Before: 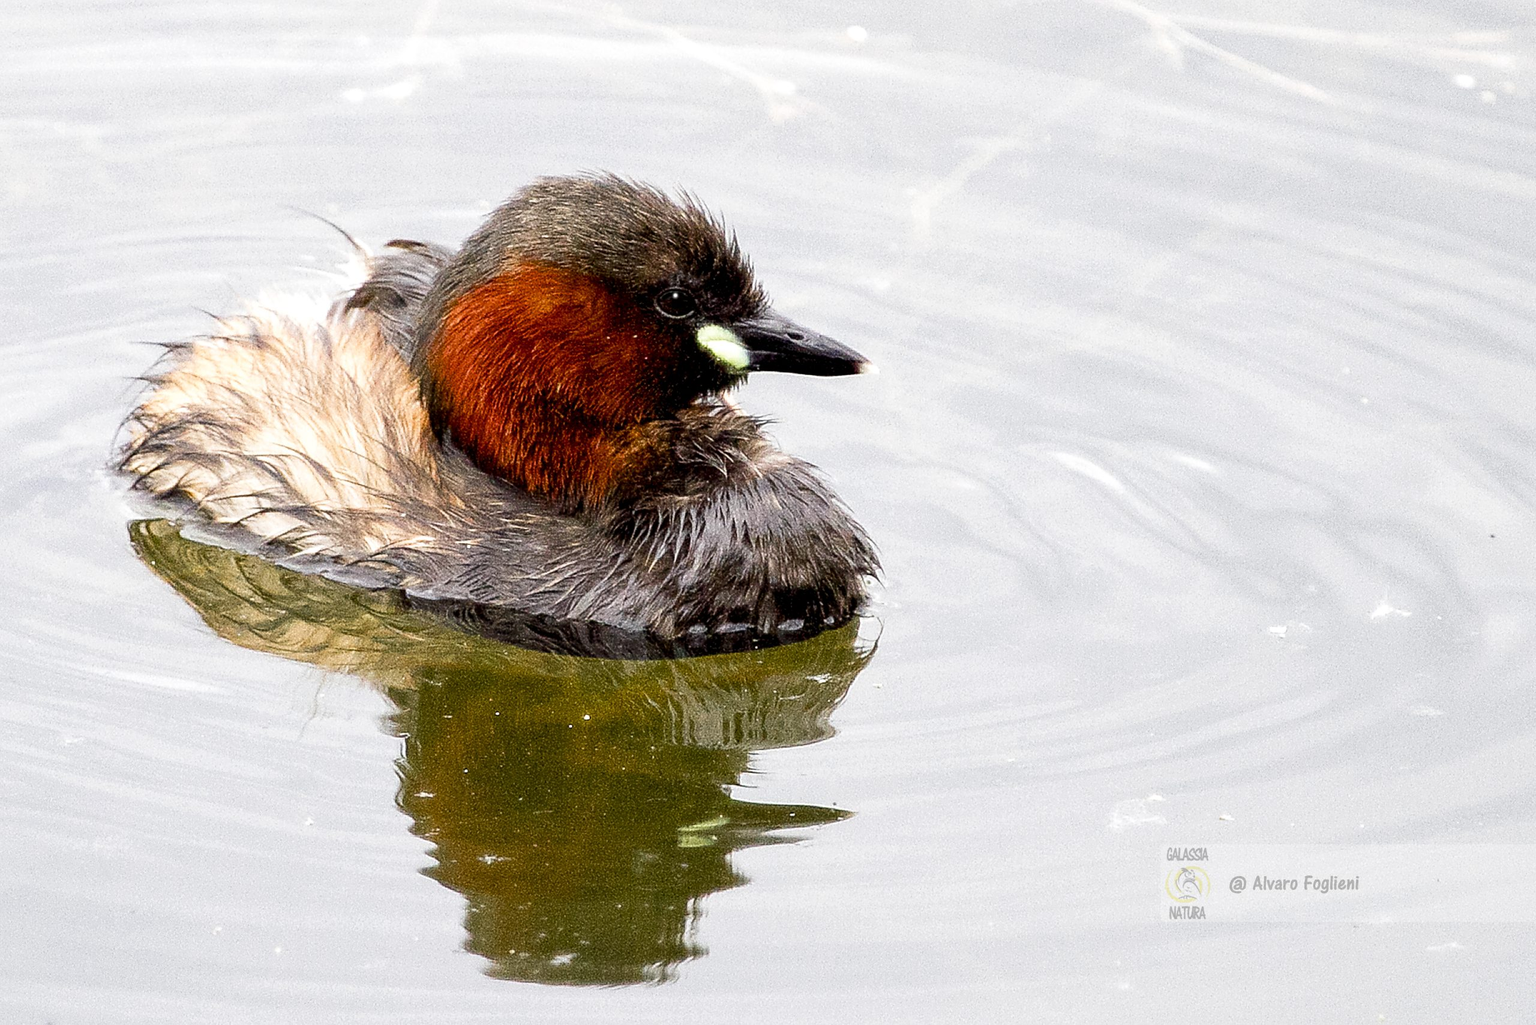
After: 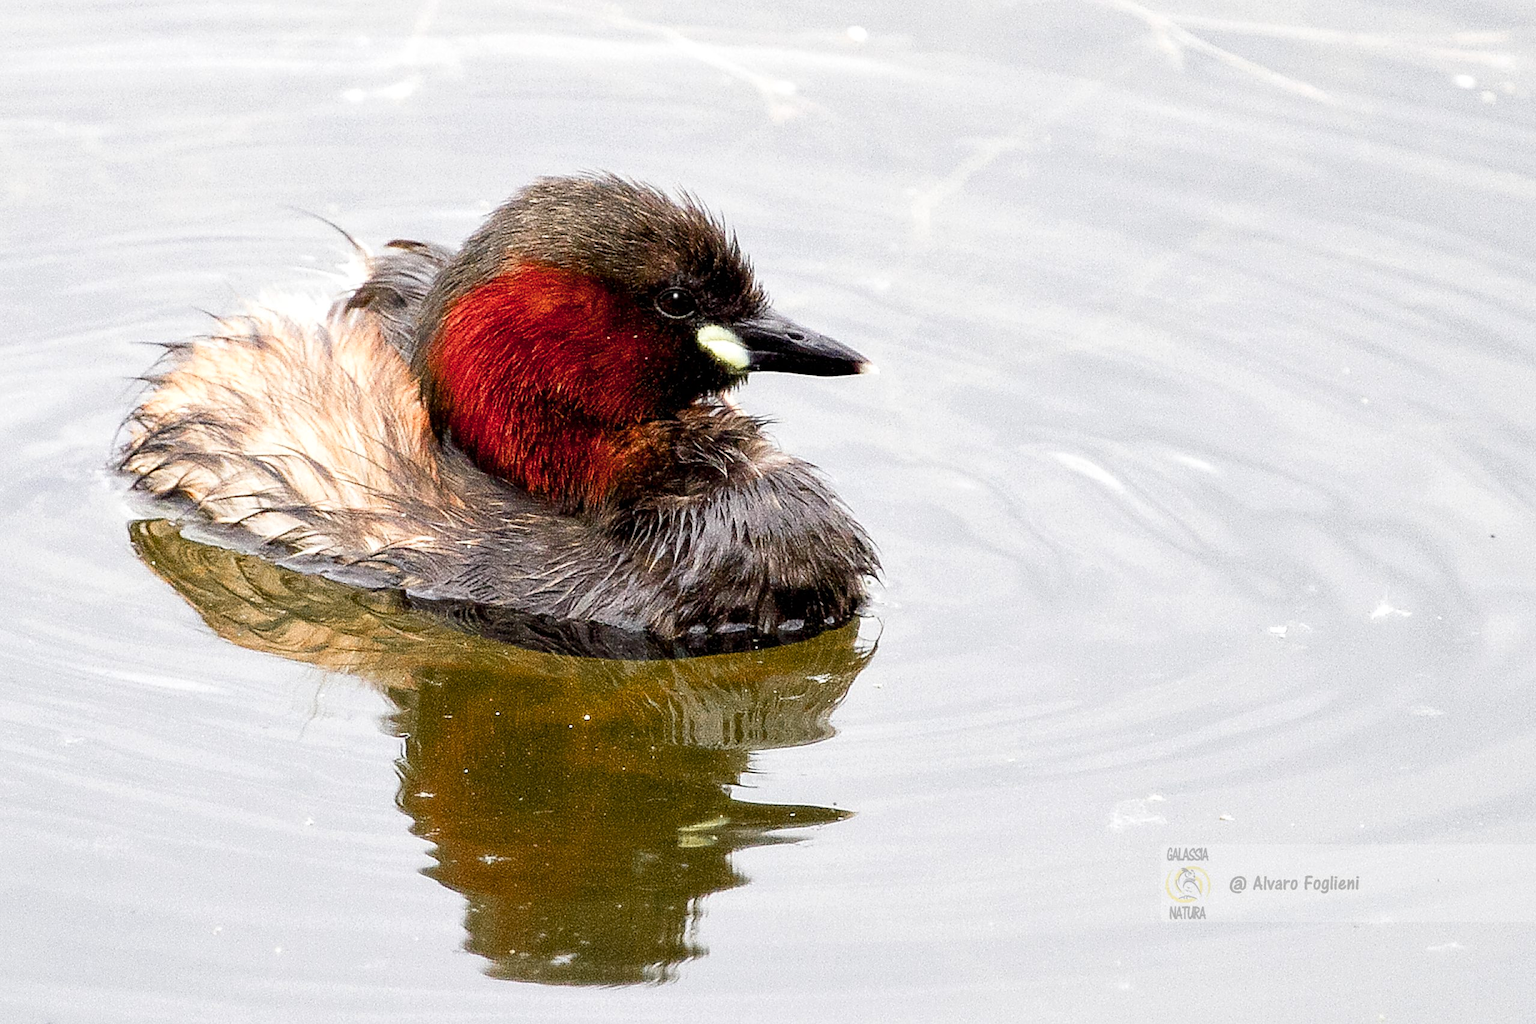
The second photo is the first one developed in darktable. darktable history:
color zones: curves: ch1 [(0.263, 0.53) (0.376, 0.287) (0.487, 0.512) (0.748, 0.547) (1, 0.513)]; ch2 [(0.262, 0.45) (0.751, 0.477)]
tone equalizer: mask exposure compensation -0.491 EV
